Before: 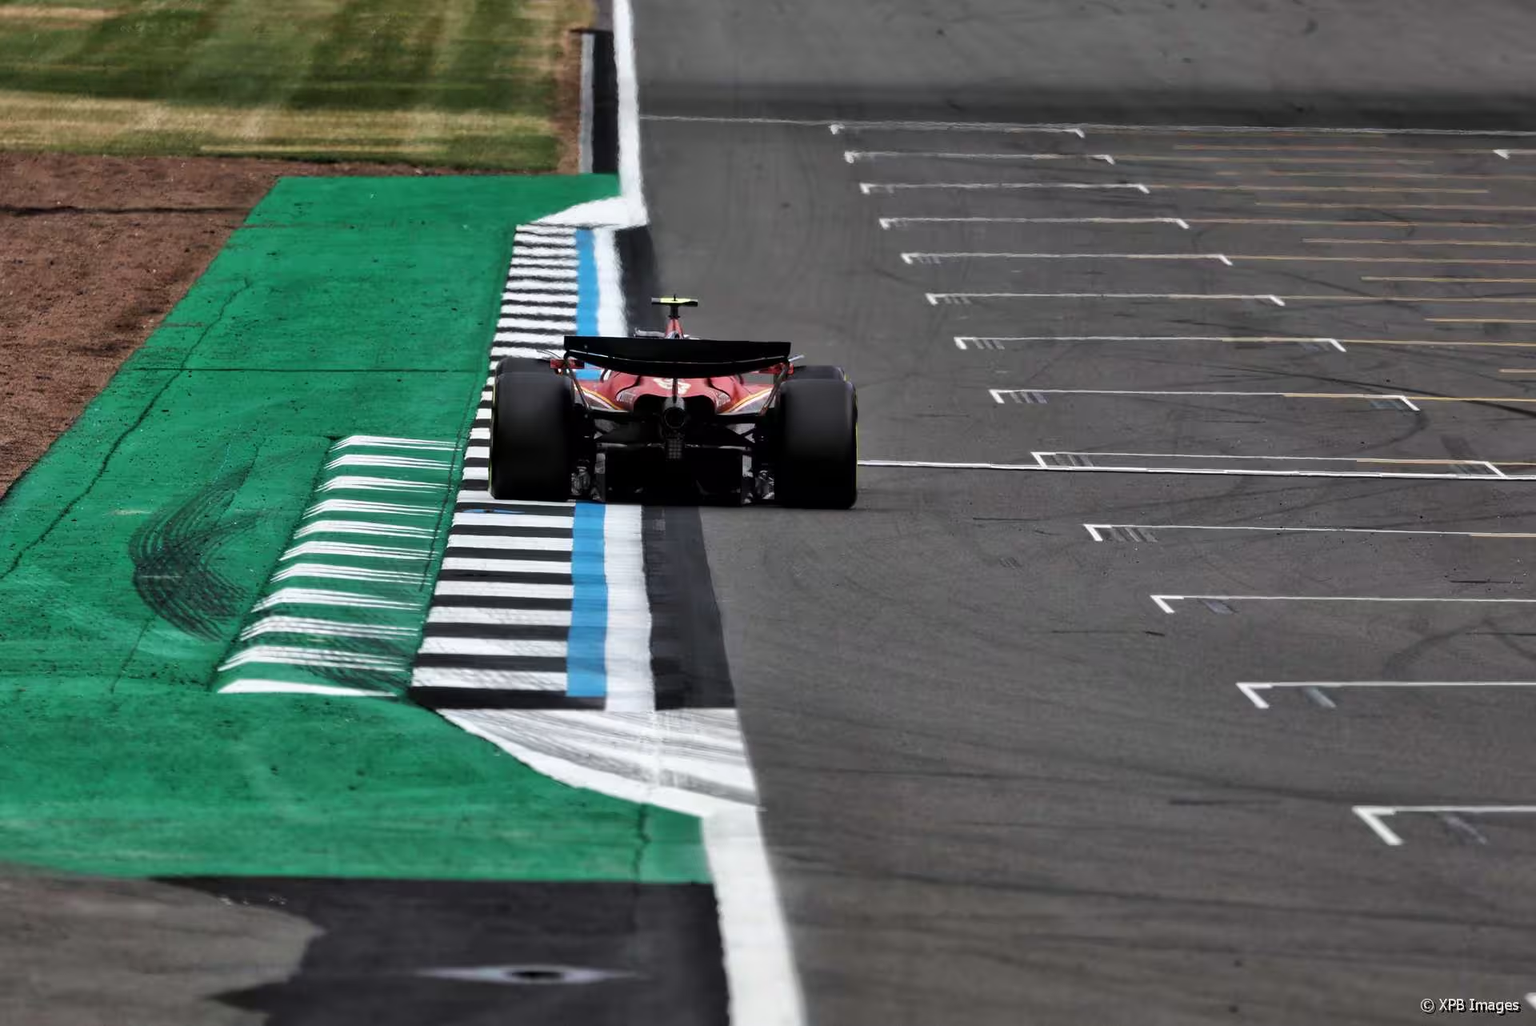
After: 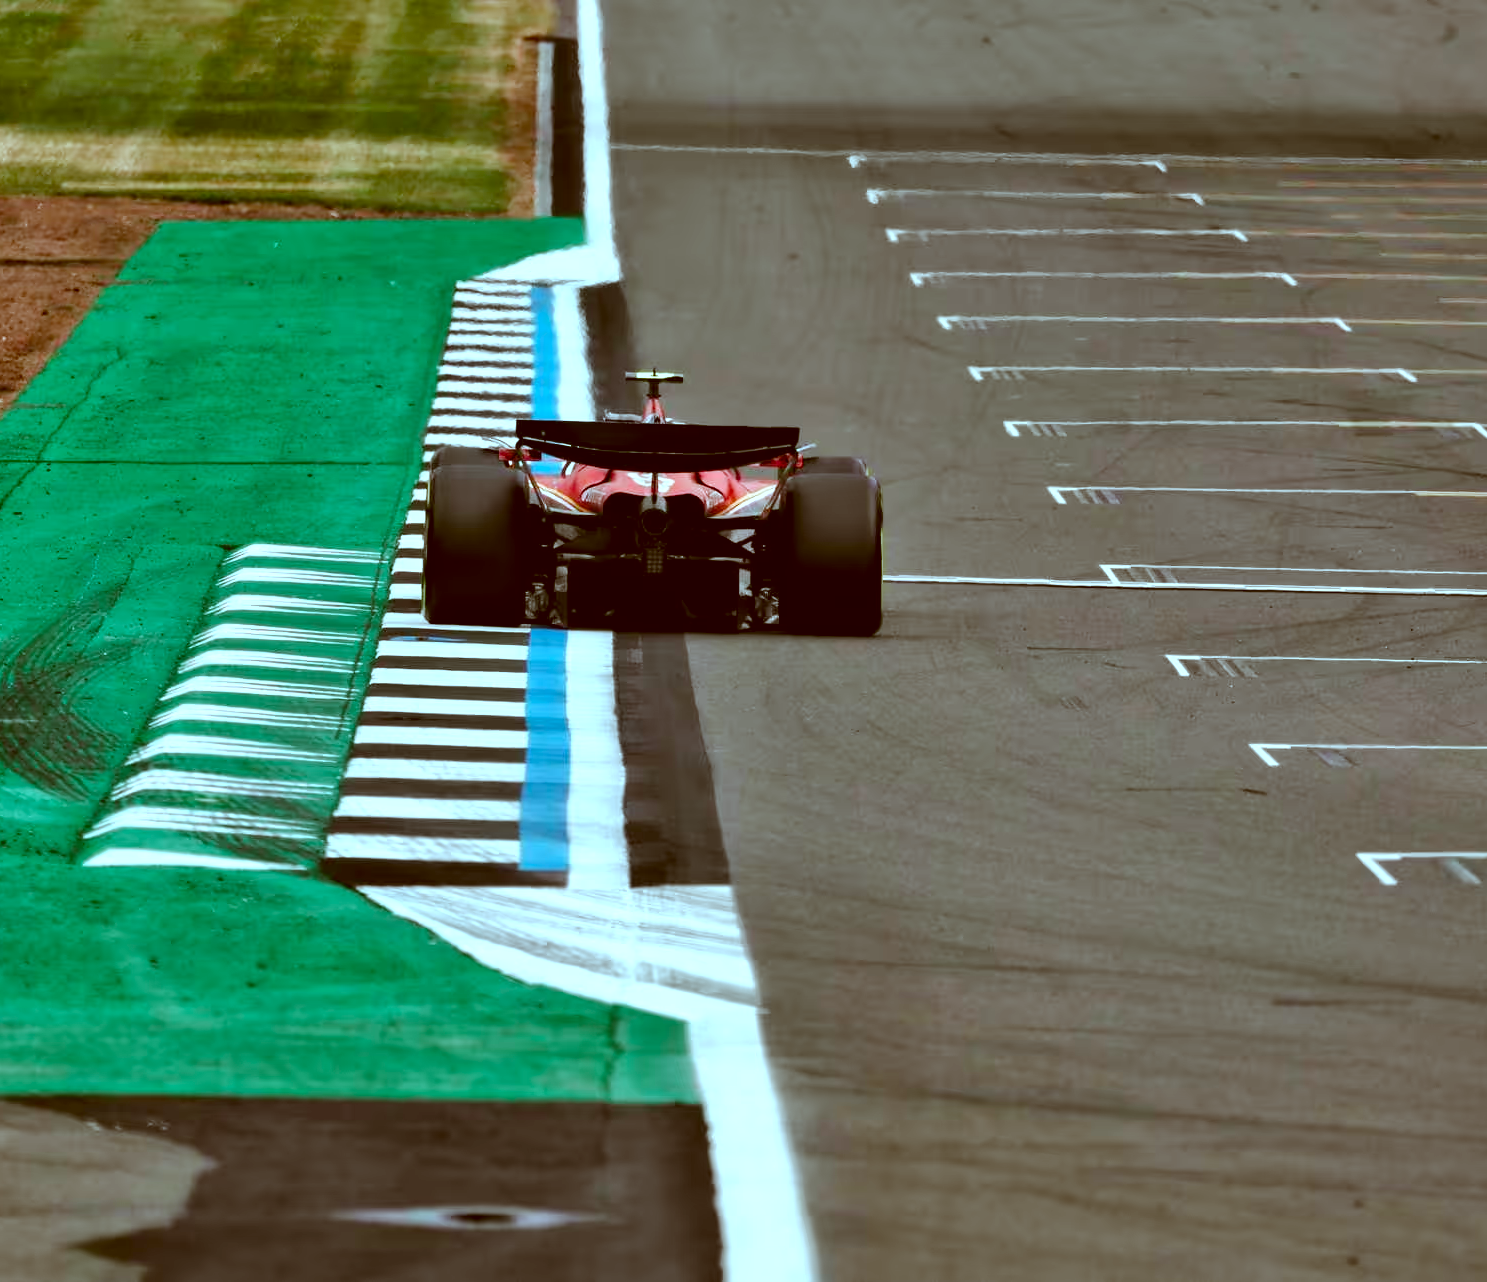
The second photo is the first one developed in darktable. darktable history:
color correction: highlights a* -14.62, highlights b* -16.22, shadows a* 10.12, shadows b* 29.4
crop: left 9.88%, right 12.664%
color balance rgb: perceptual saturation grading › global saturation 20%, perceptual saturation grading › highlights -50%, perceptual saturation grading › shadows 30%, perceptual brilliance grading › global brilliance 10%, perceptual brilliance grading › shadows 15%
